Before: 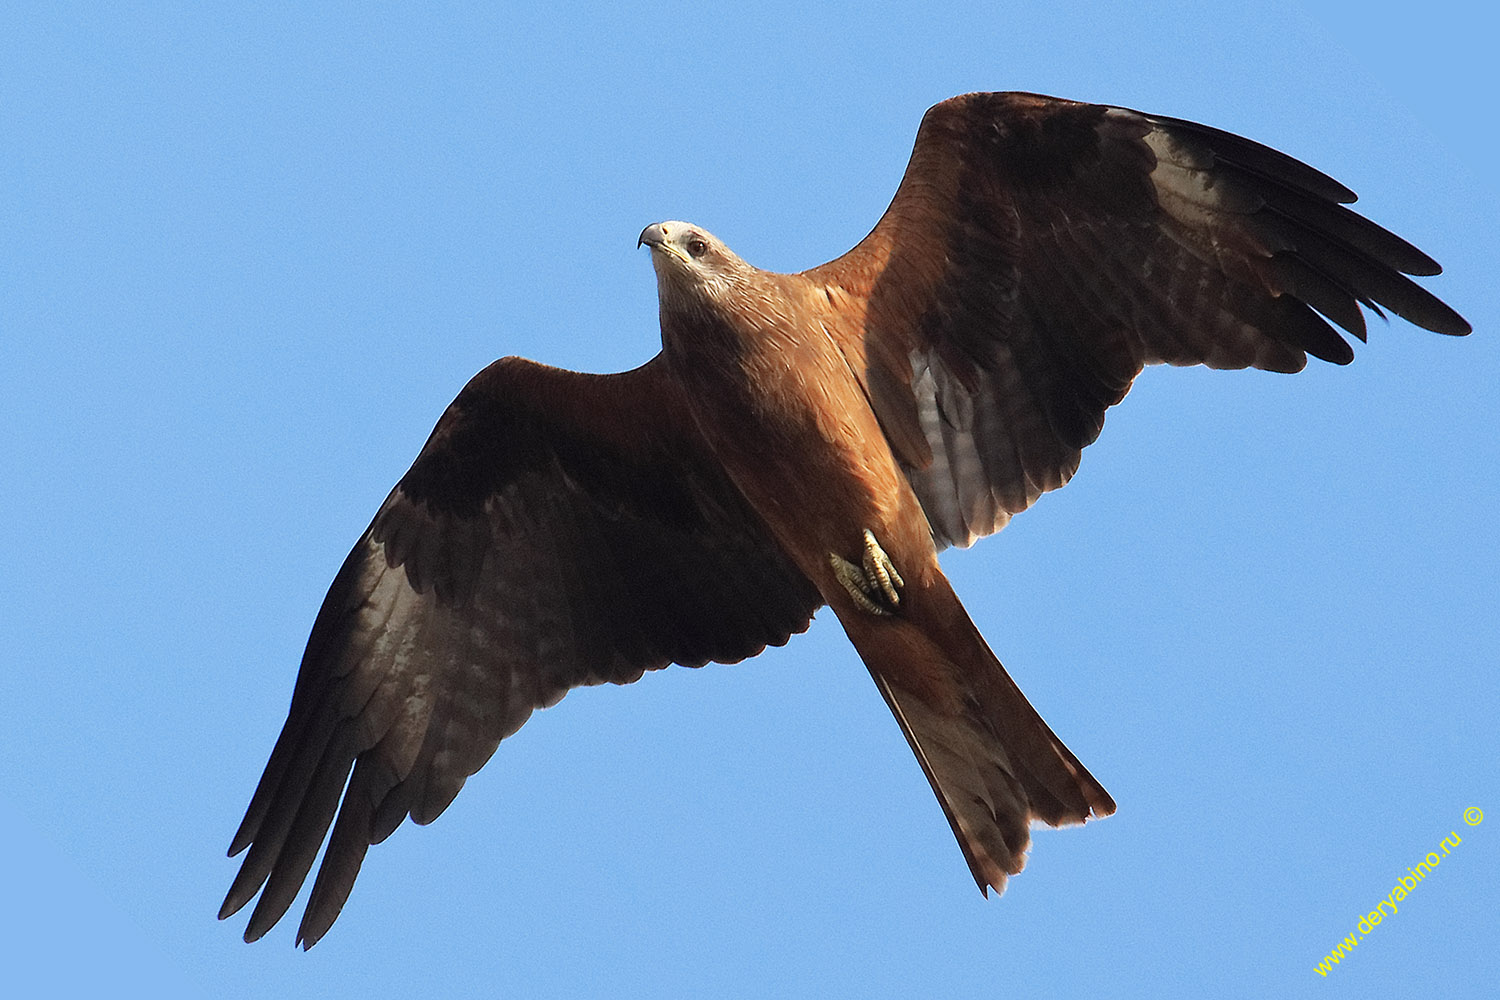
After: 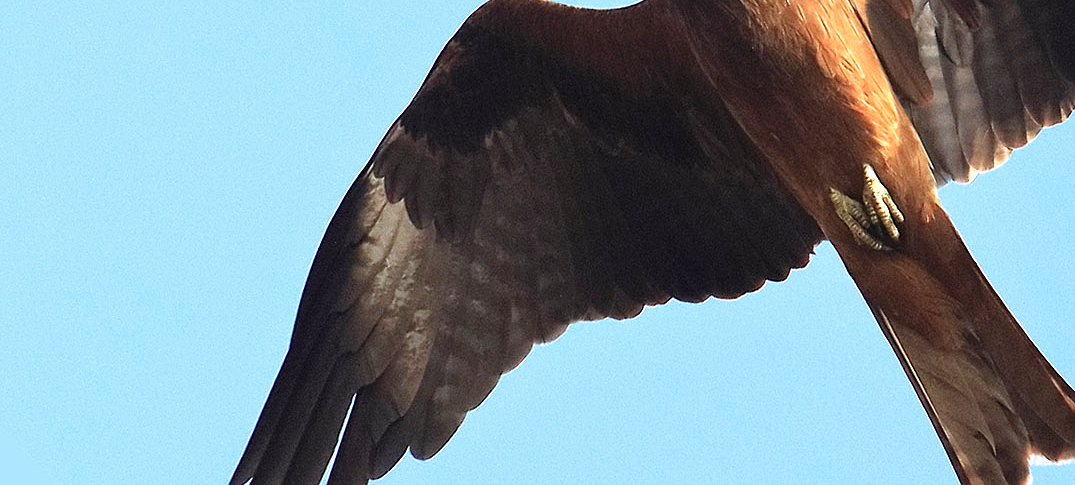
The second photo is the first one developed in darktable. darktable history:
sharpen: amount 0.217
velvia: strength 15.52%
exposure: black level correction 0, exposure 0.694 EV, compensate highlight preservation false
crop: top 36.541%, right 28.268%, bottom 14.939%
